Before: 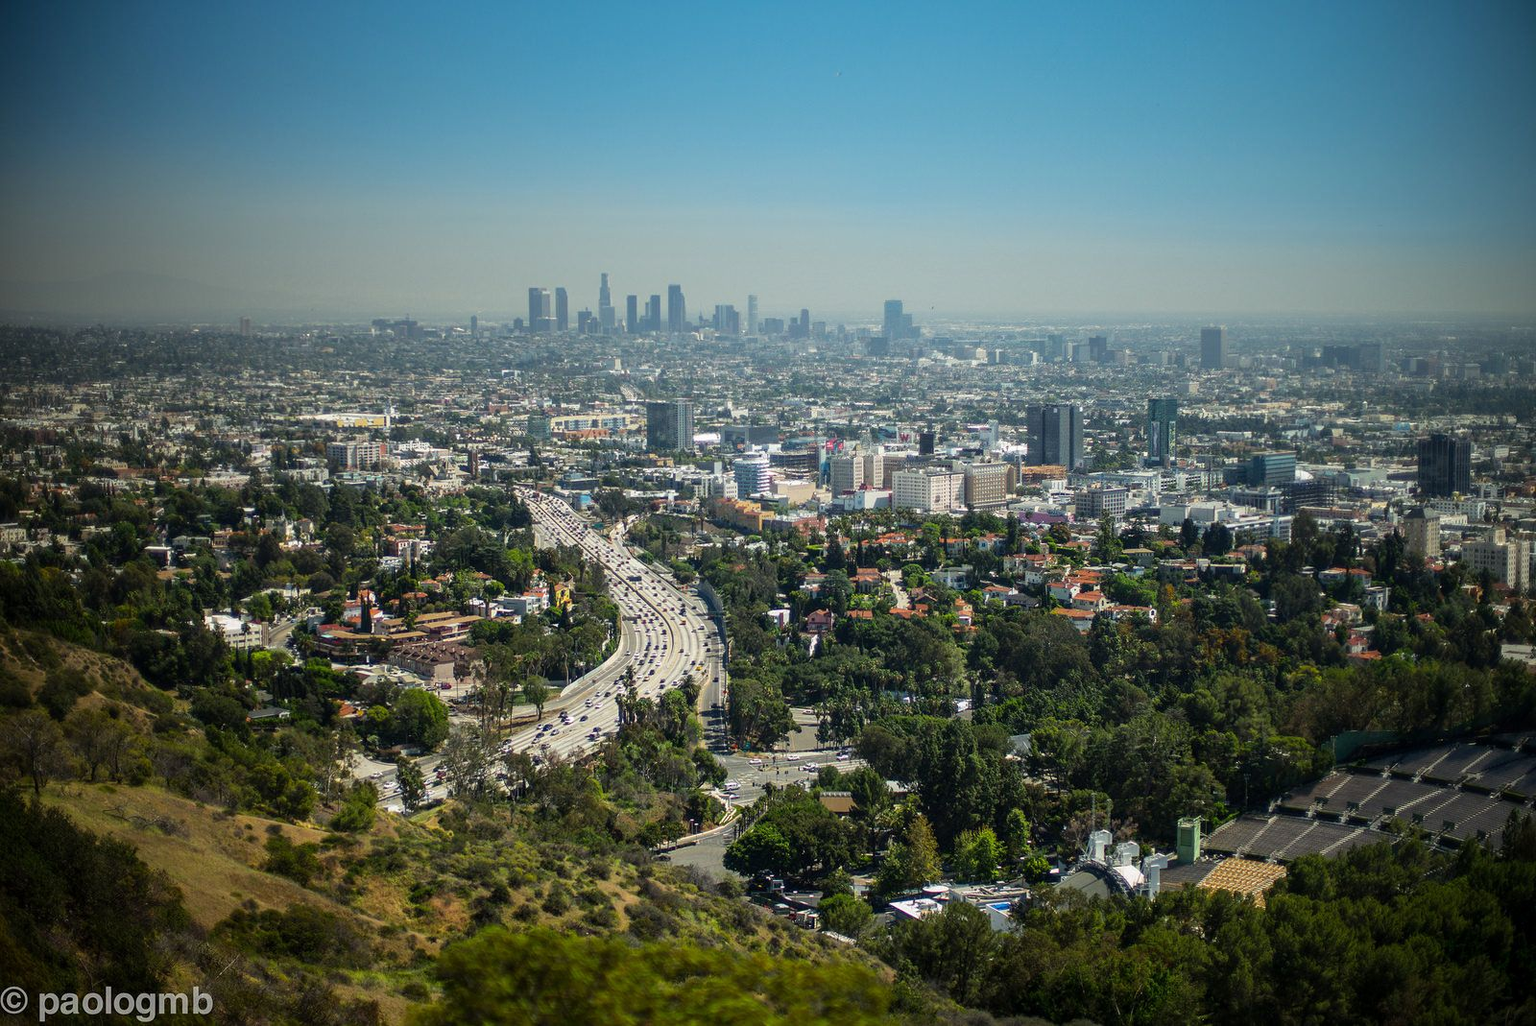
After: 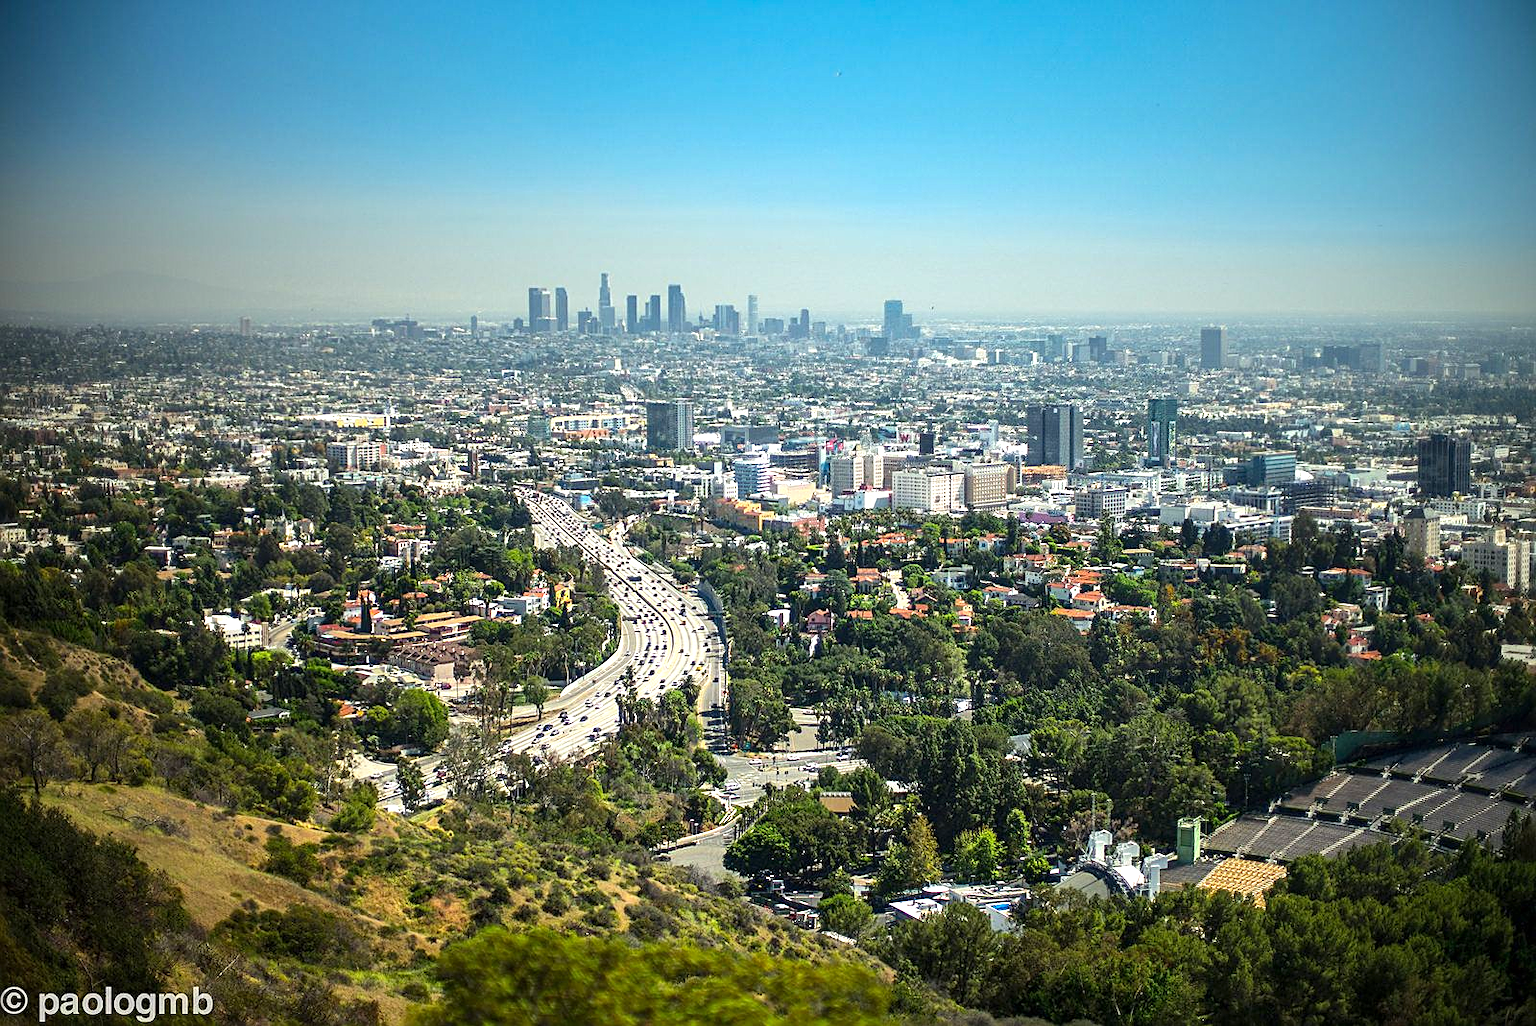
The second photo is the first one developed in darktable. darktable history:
contrast brightness saturation: contrast 0.103, brightness 0.038, saturation 0.086
shadows and highlights: shadows 22.47, highlights -48.37, soften with gaussian
sharpen: on, module defaults
exposure: exposure 0.76 EV, compensate highlight preservation false
